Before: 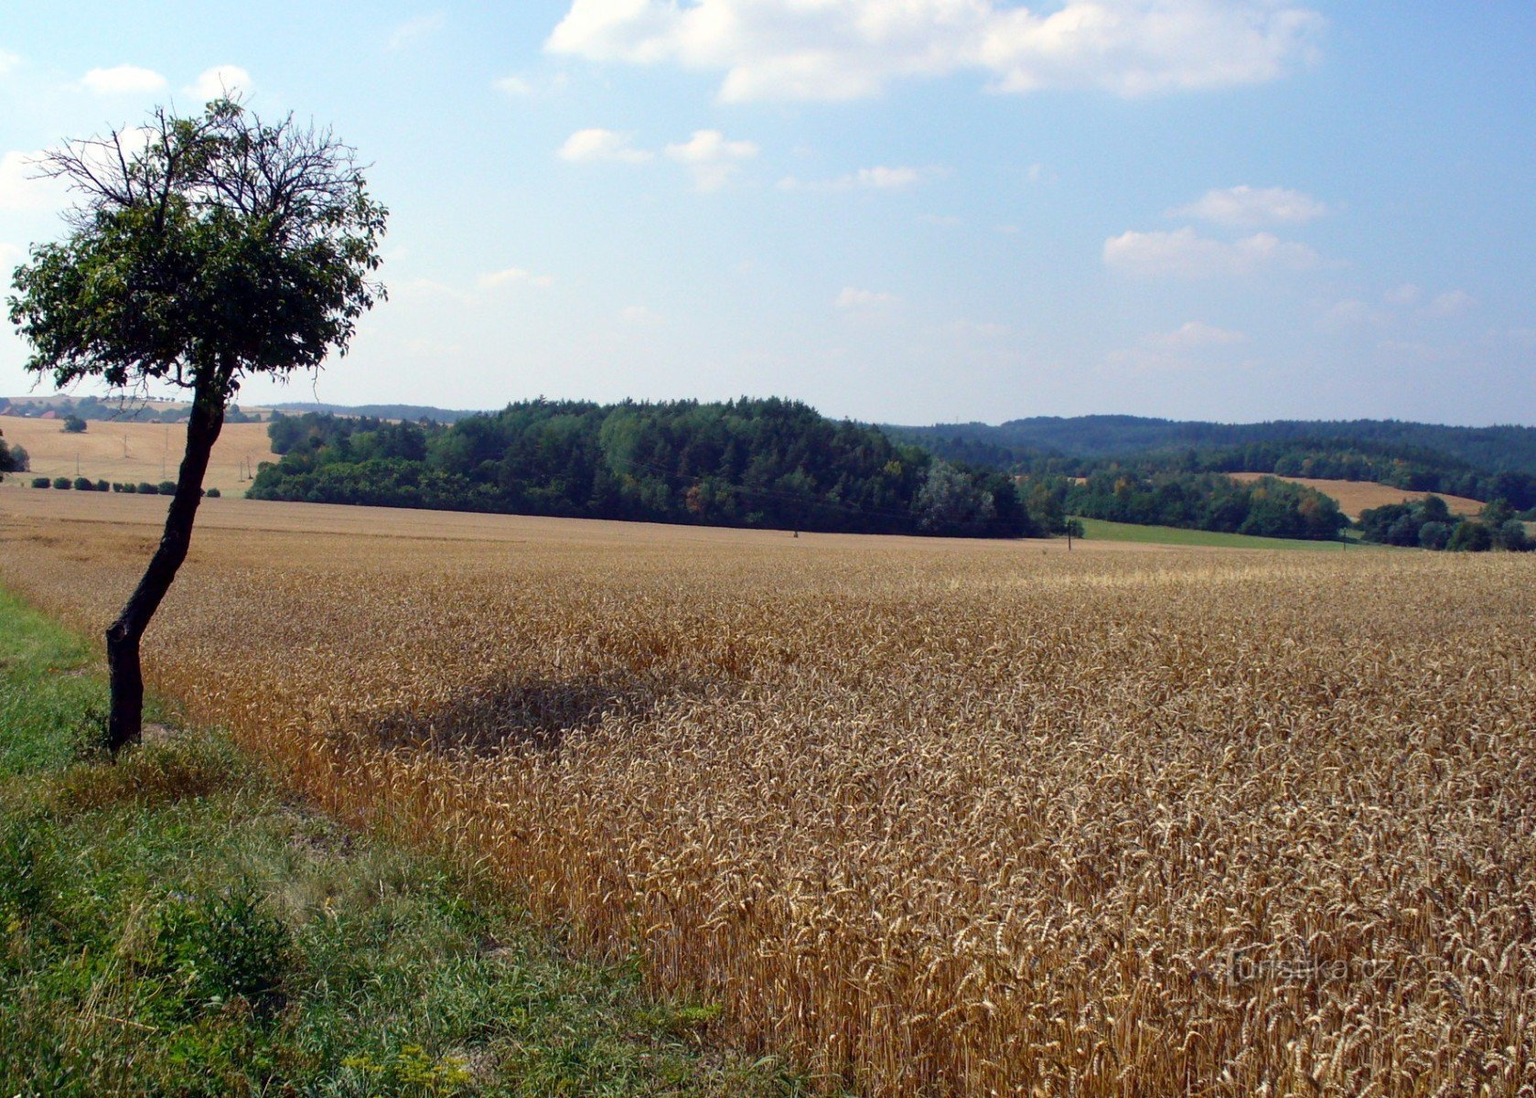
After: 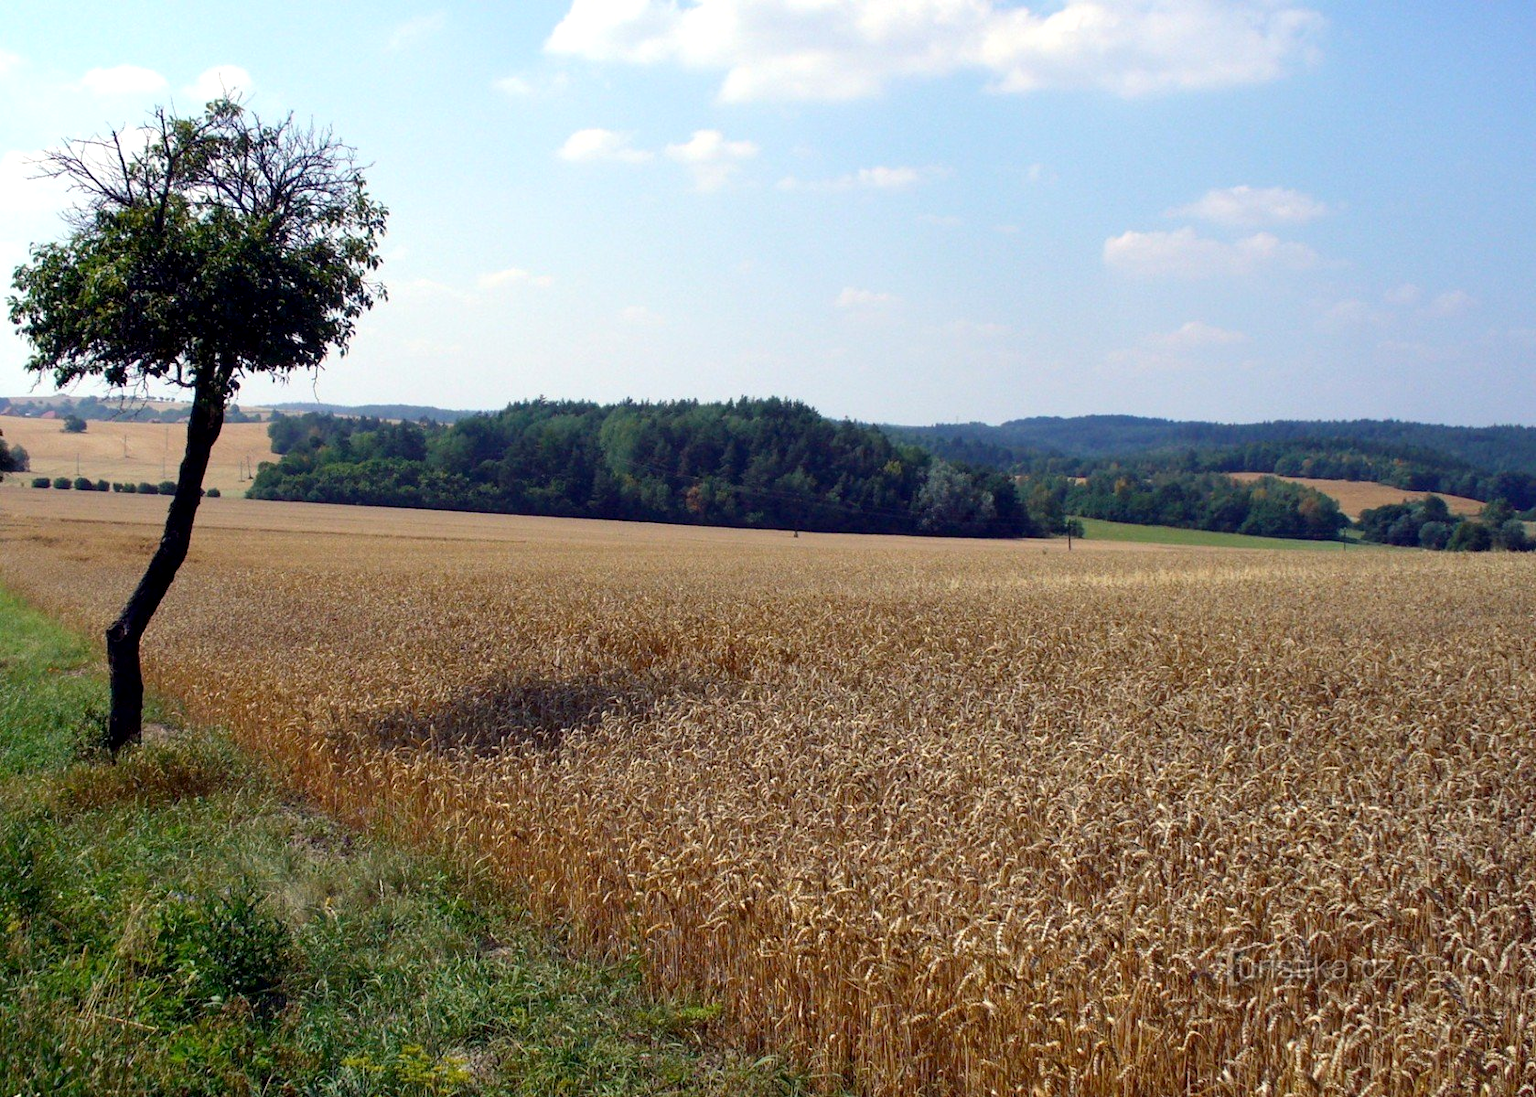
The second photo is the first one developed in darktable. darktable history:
exposure: black level correction 0.002, exposure 0.146 EV, compensate highlight preservation false
